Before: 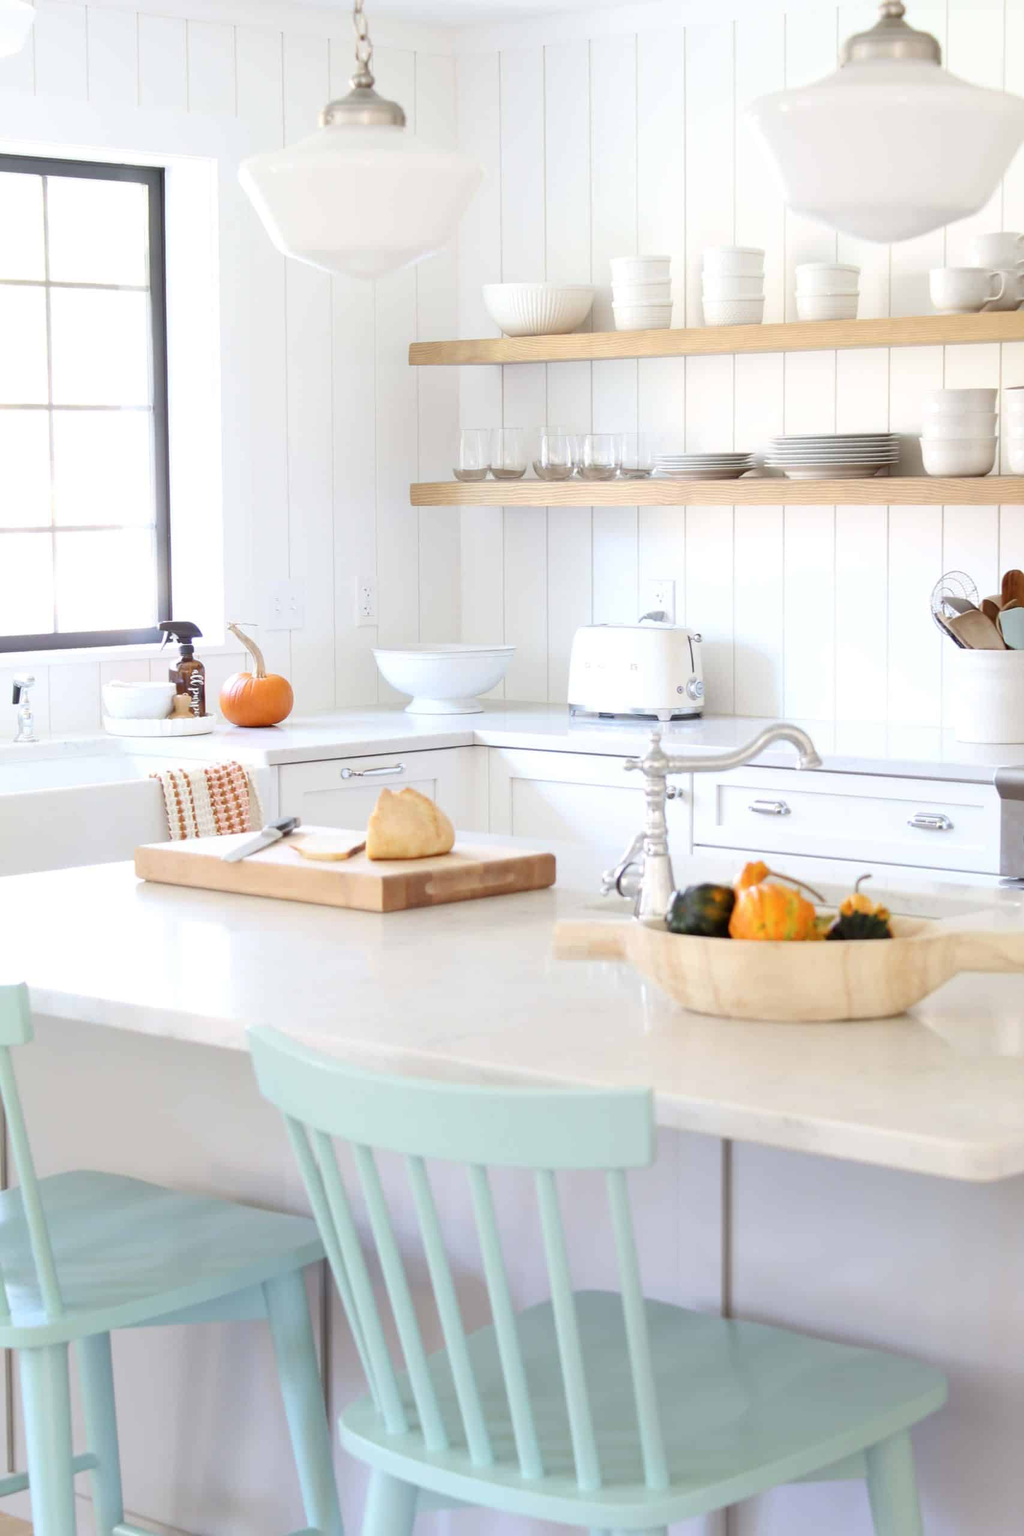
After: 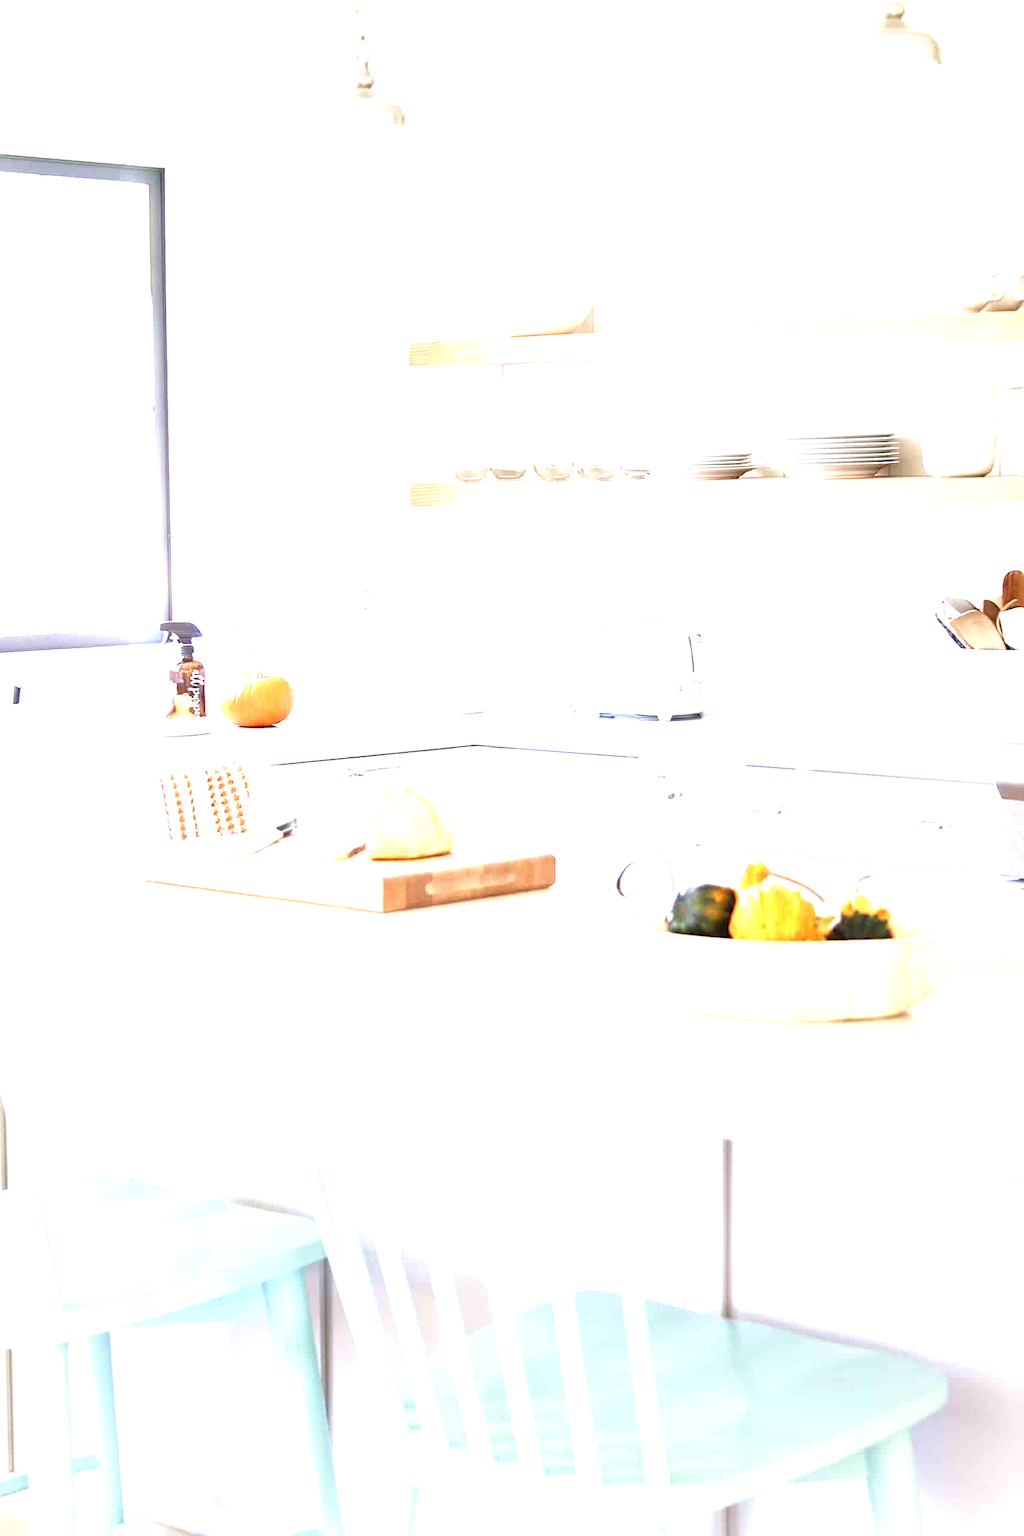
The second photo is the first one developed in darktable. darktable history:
sharpen: on, module defaults
velvia: on, module defaults
exposure: black level correction 0, exposure 1.5 EV, compensate exposure bias true, compensate highlight preservation false
